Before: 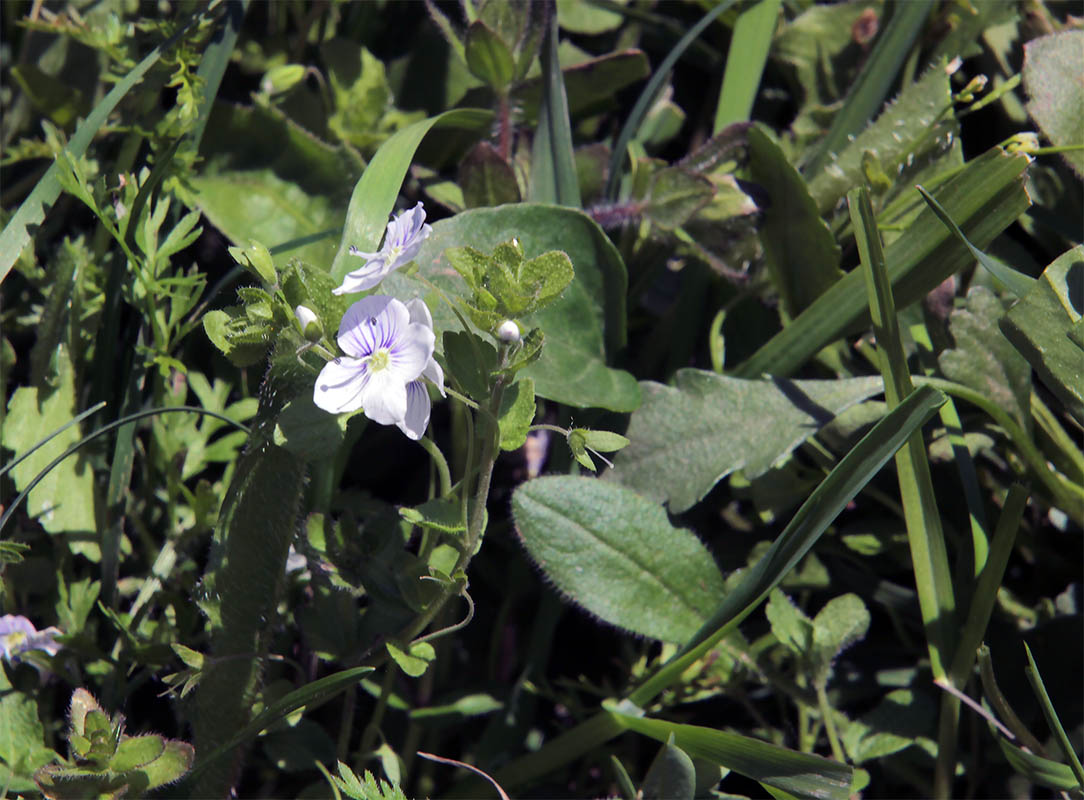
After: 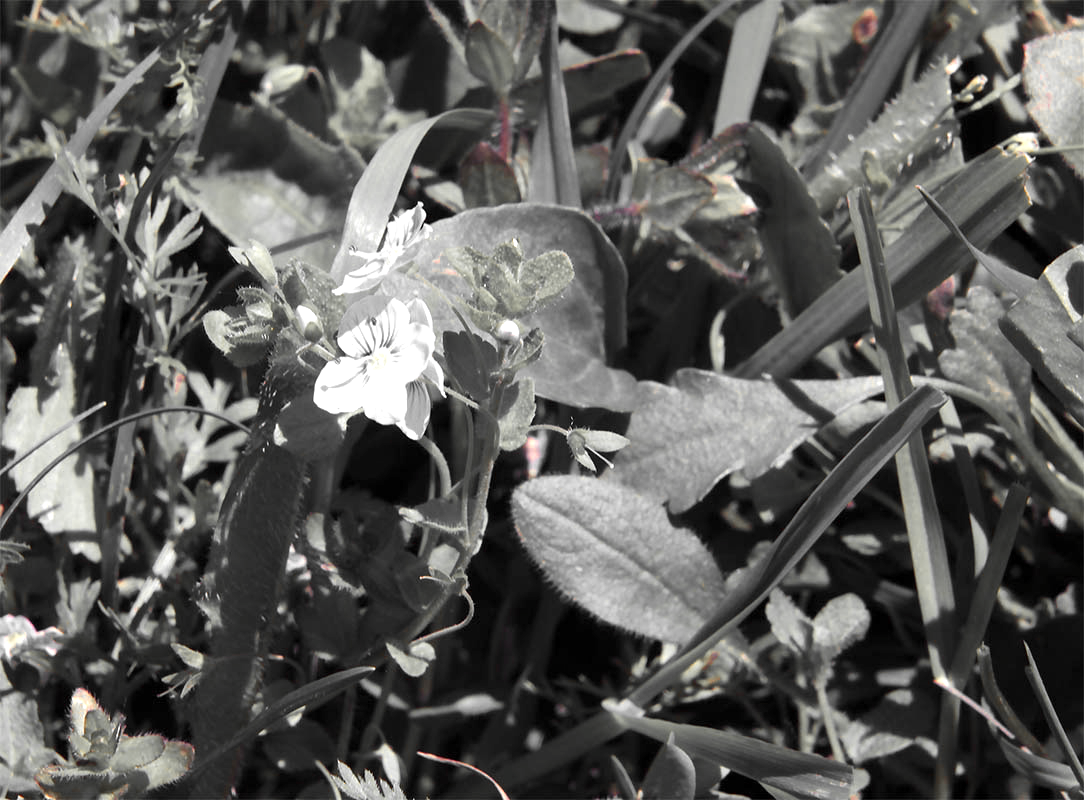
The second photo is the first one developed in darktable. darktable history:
exposure: exposure 0.77 EV, compensate highlight preservation false
color zones: curves: ch0 [(0, 0.447) (0.184, 0.543) (0.323, 0.476) (0.429, 0.445) (0.571, 0.443) (0.714, 0.451) (0.857, 0.452) (1, 0.447)]; ch1 [(0, 0.464) (0.176, 0.46) (0.287, 0.177) (0.429, 0.002) (0.571, 0) (0.714, 0) (0.857, 0) (1, 0.464)], mix 20%
